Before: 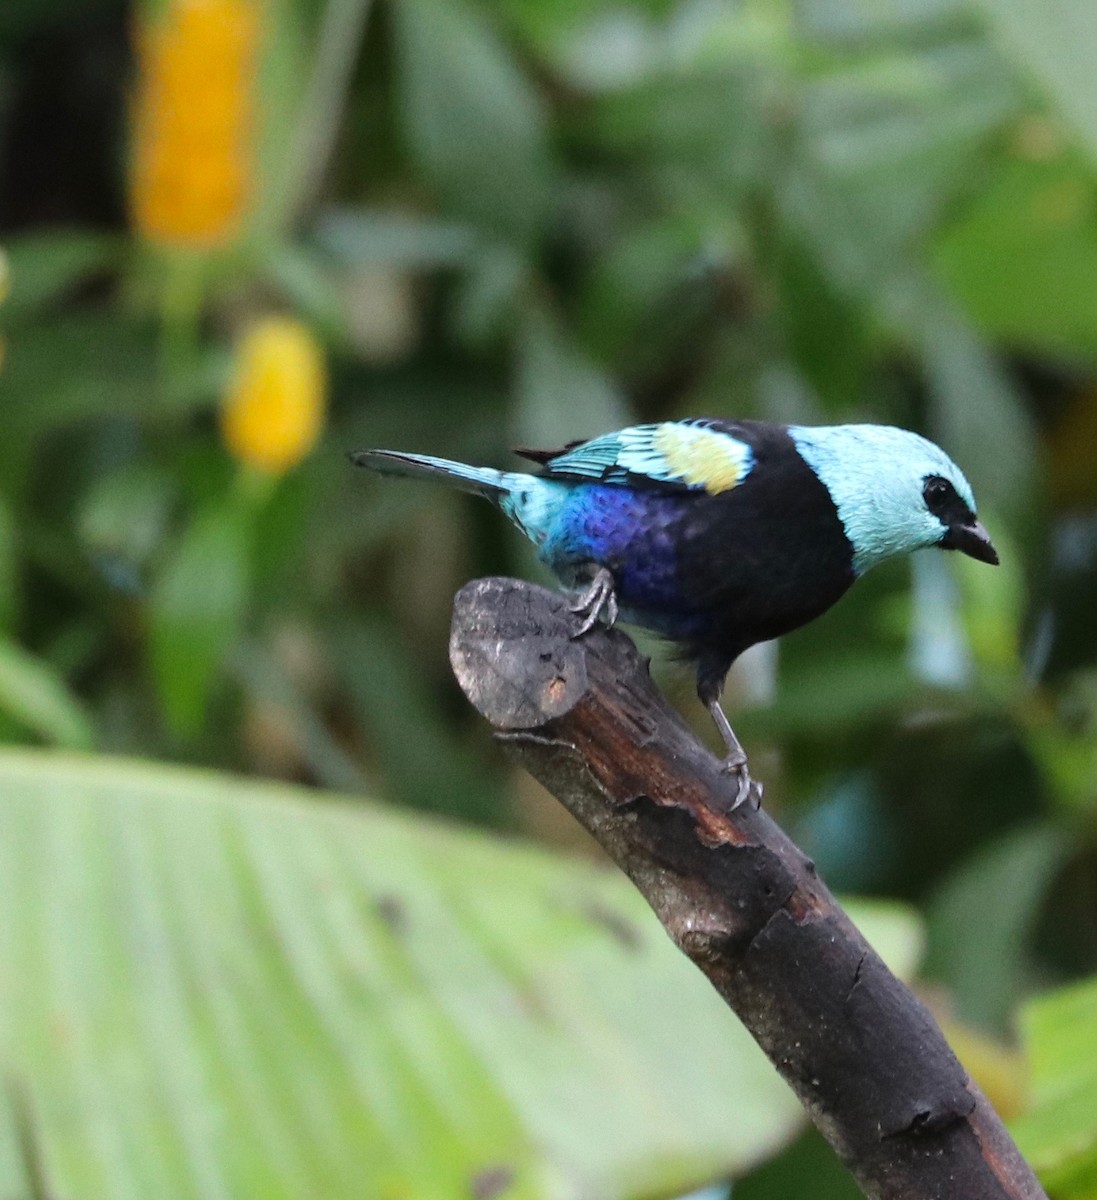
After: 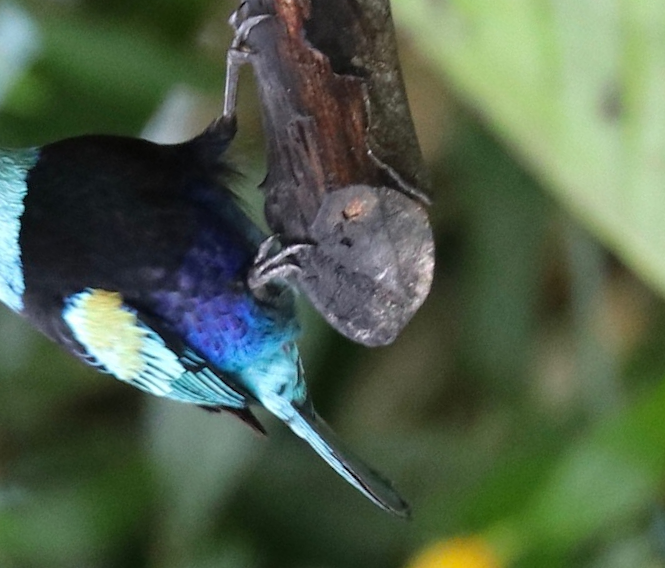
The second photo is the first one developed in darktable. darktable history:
crop and rotate: angle 148.49°, left 9.168%, top 15.597%, right 4.472%, bottom 16.906%
